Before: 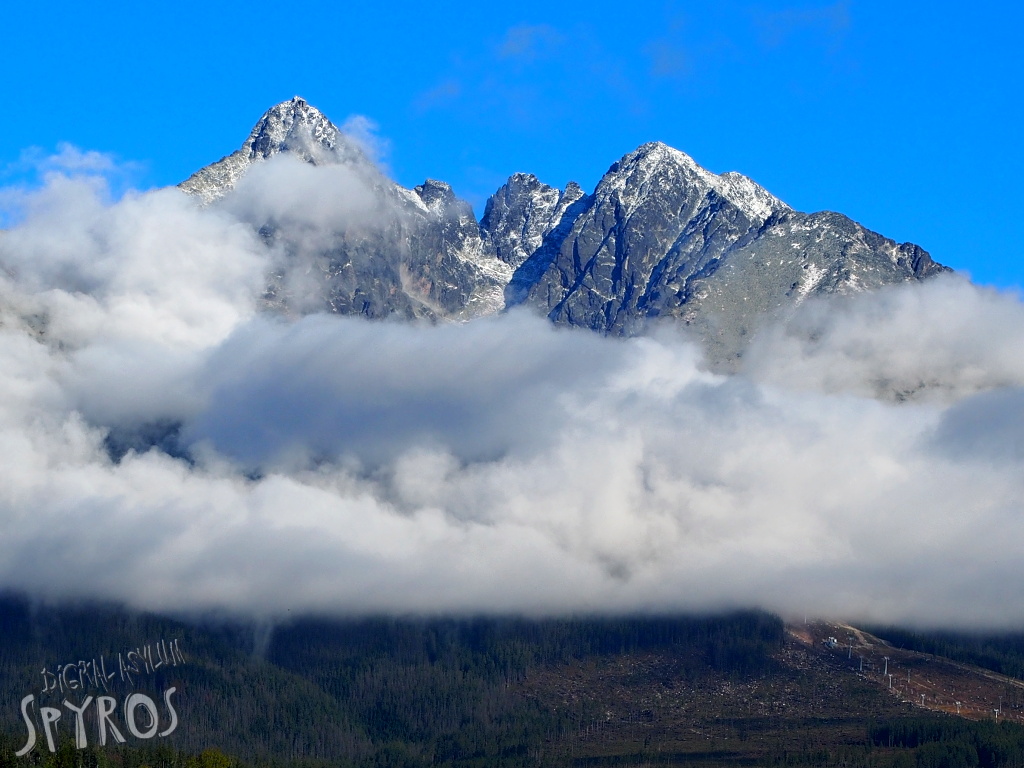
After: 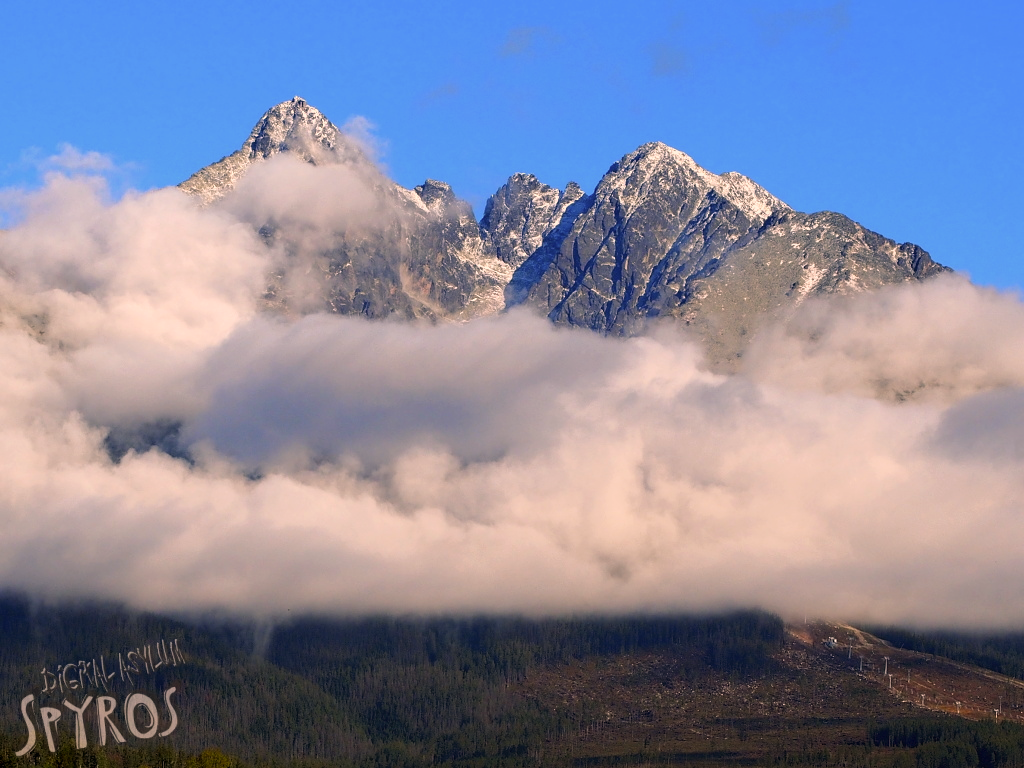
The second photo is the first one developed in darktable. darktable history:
color balance rgb: shadows lift › luminance -5%, shadows lift › chroma 1.1%, shadows lift › hue 219°, power › luminance 10%, power › chroma 2.83%, power › hue 60°, highlights gain › chroma 4.52%, highlights gain › hue 33.33°, saturation formula JzAzBz (2021)
